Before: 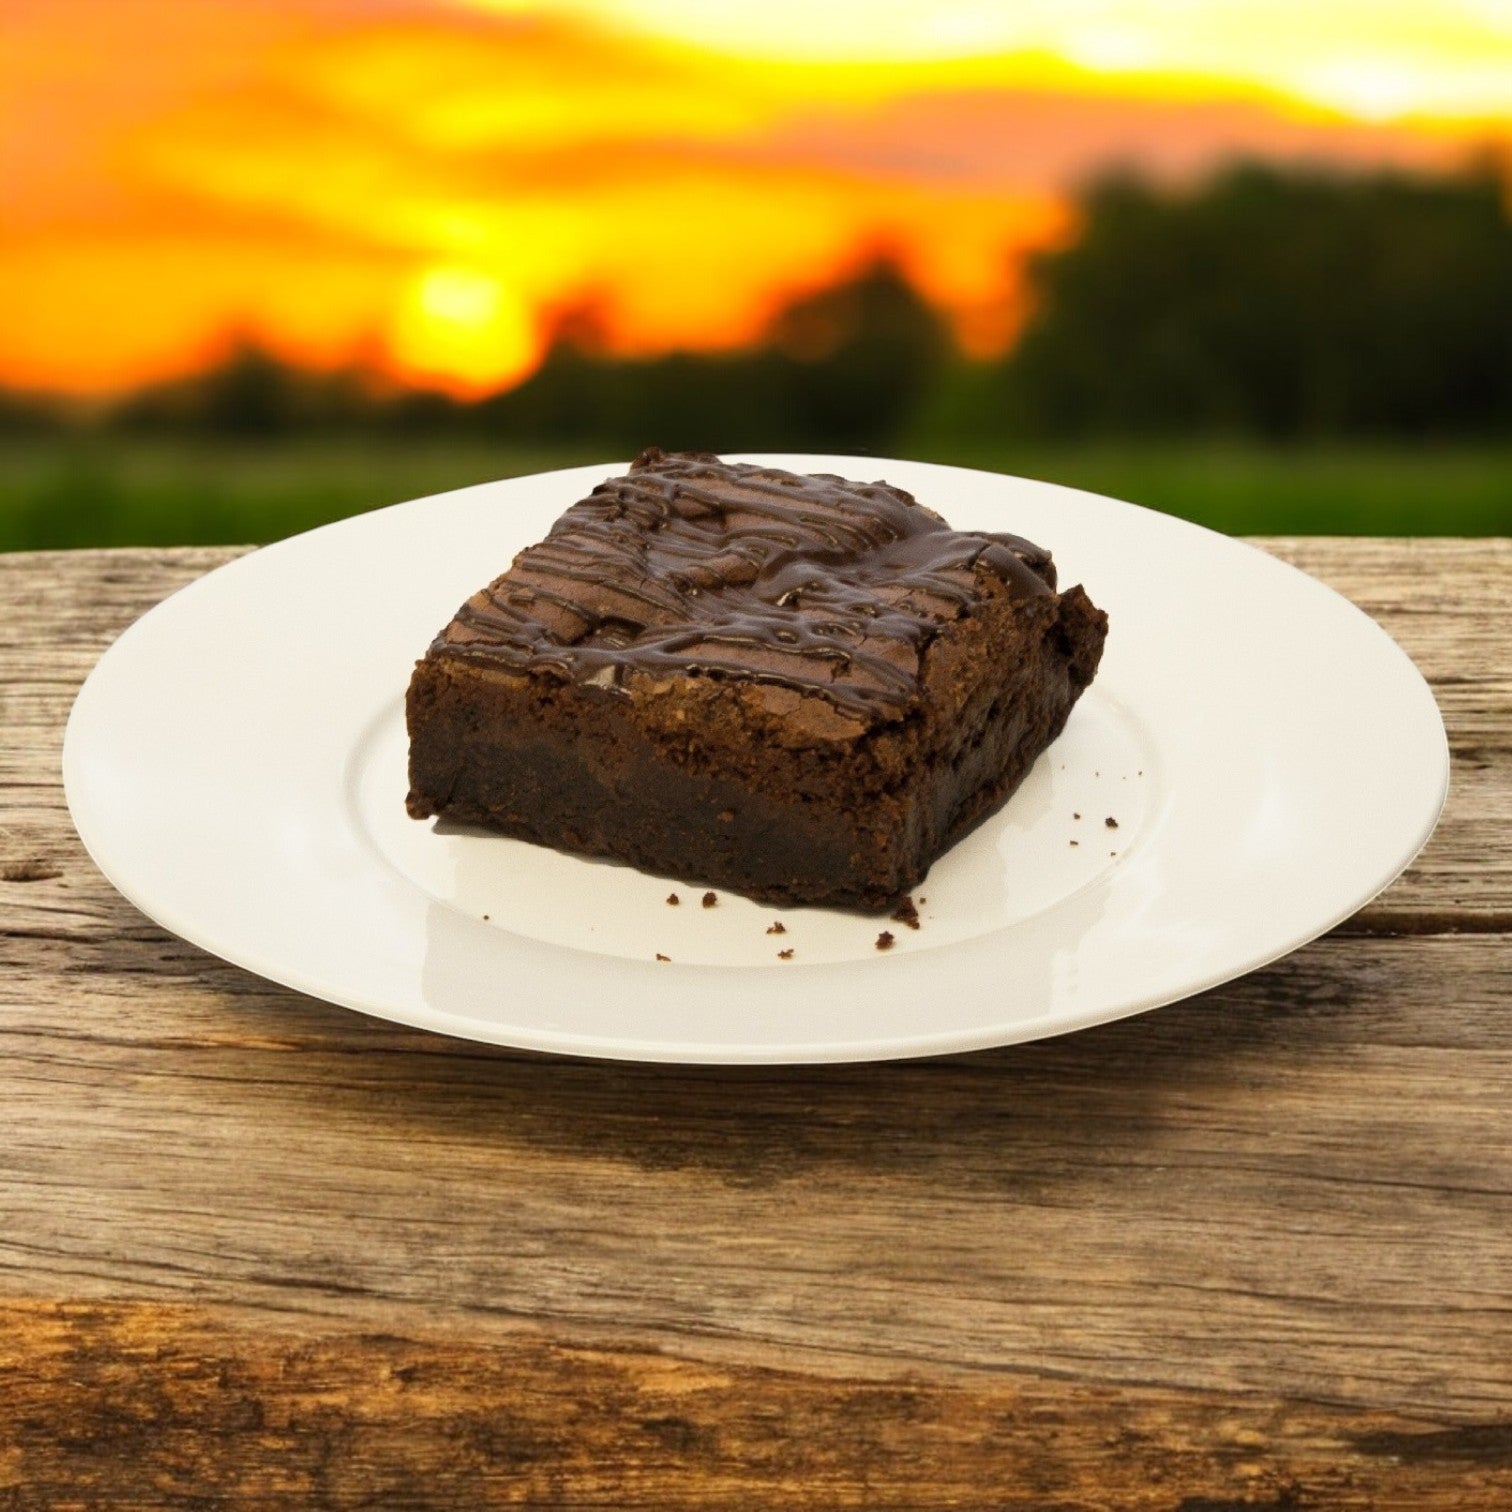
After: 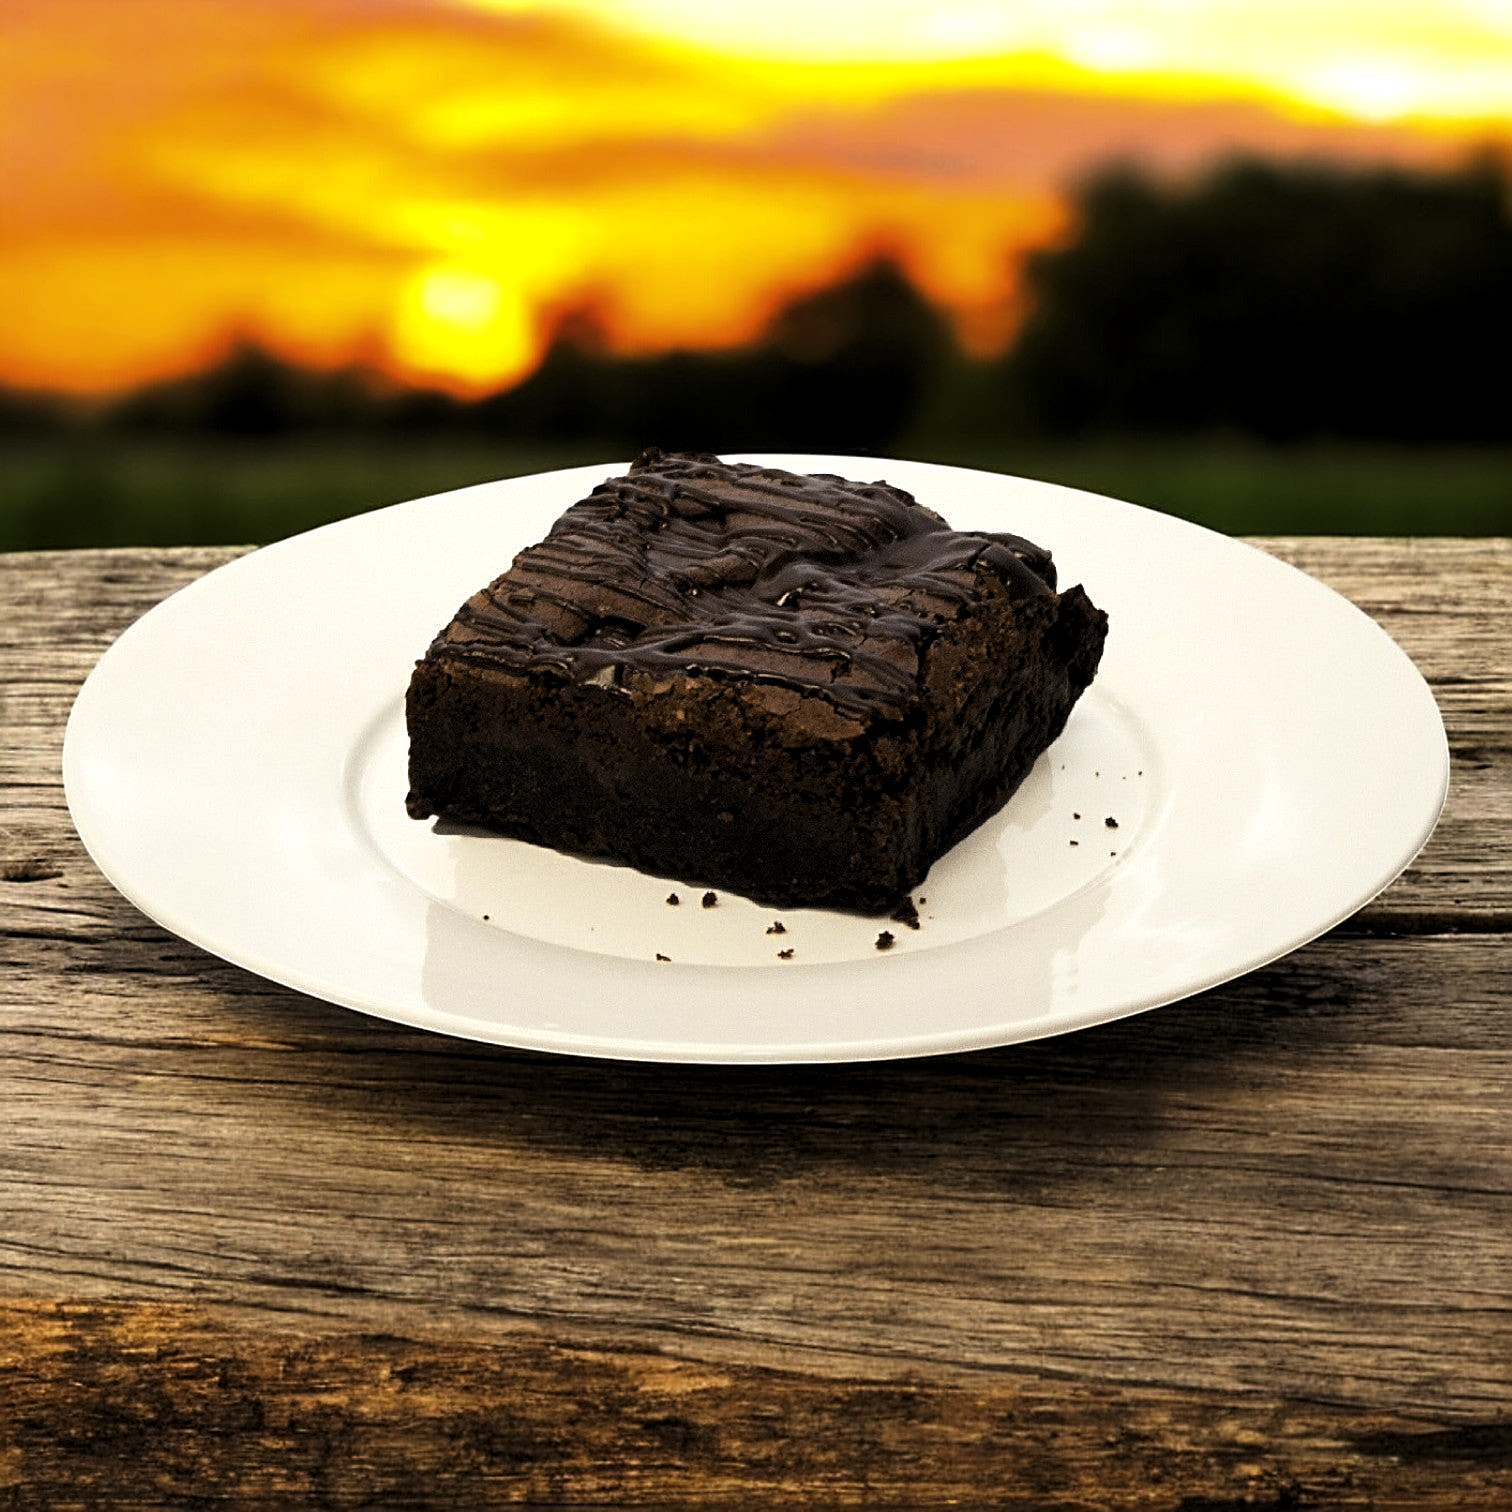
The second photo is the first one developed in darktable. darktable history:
sharpen: radius 2.531, amount 0.628
levels: levels [0.101, 0.578, 0.953]
